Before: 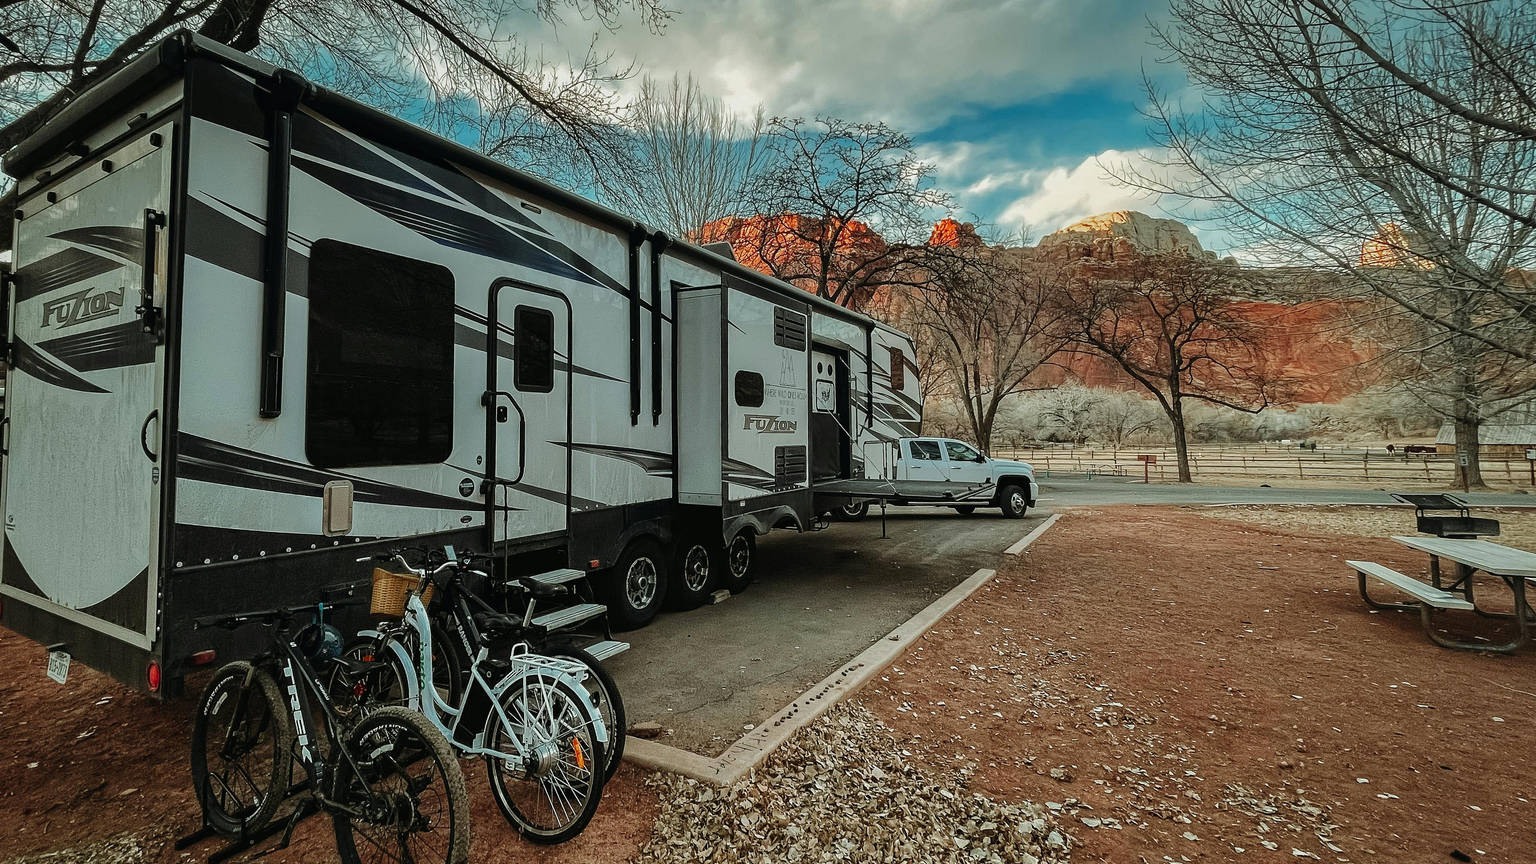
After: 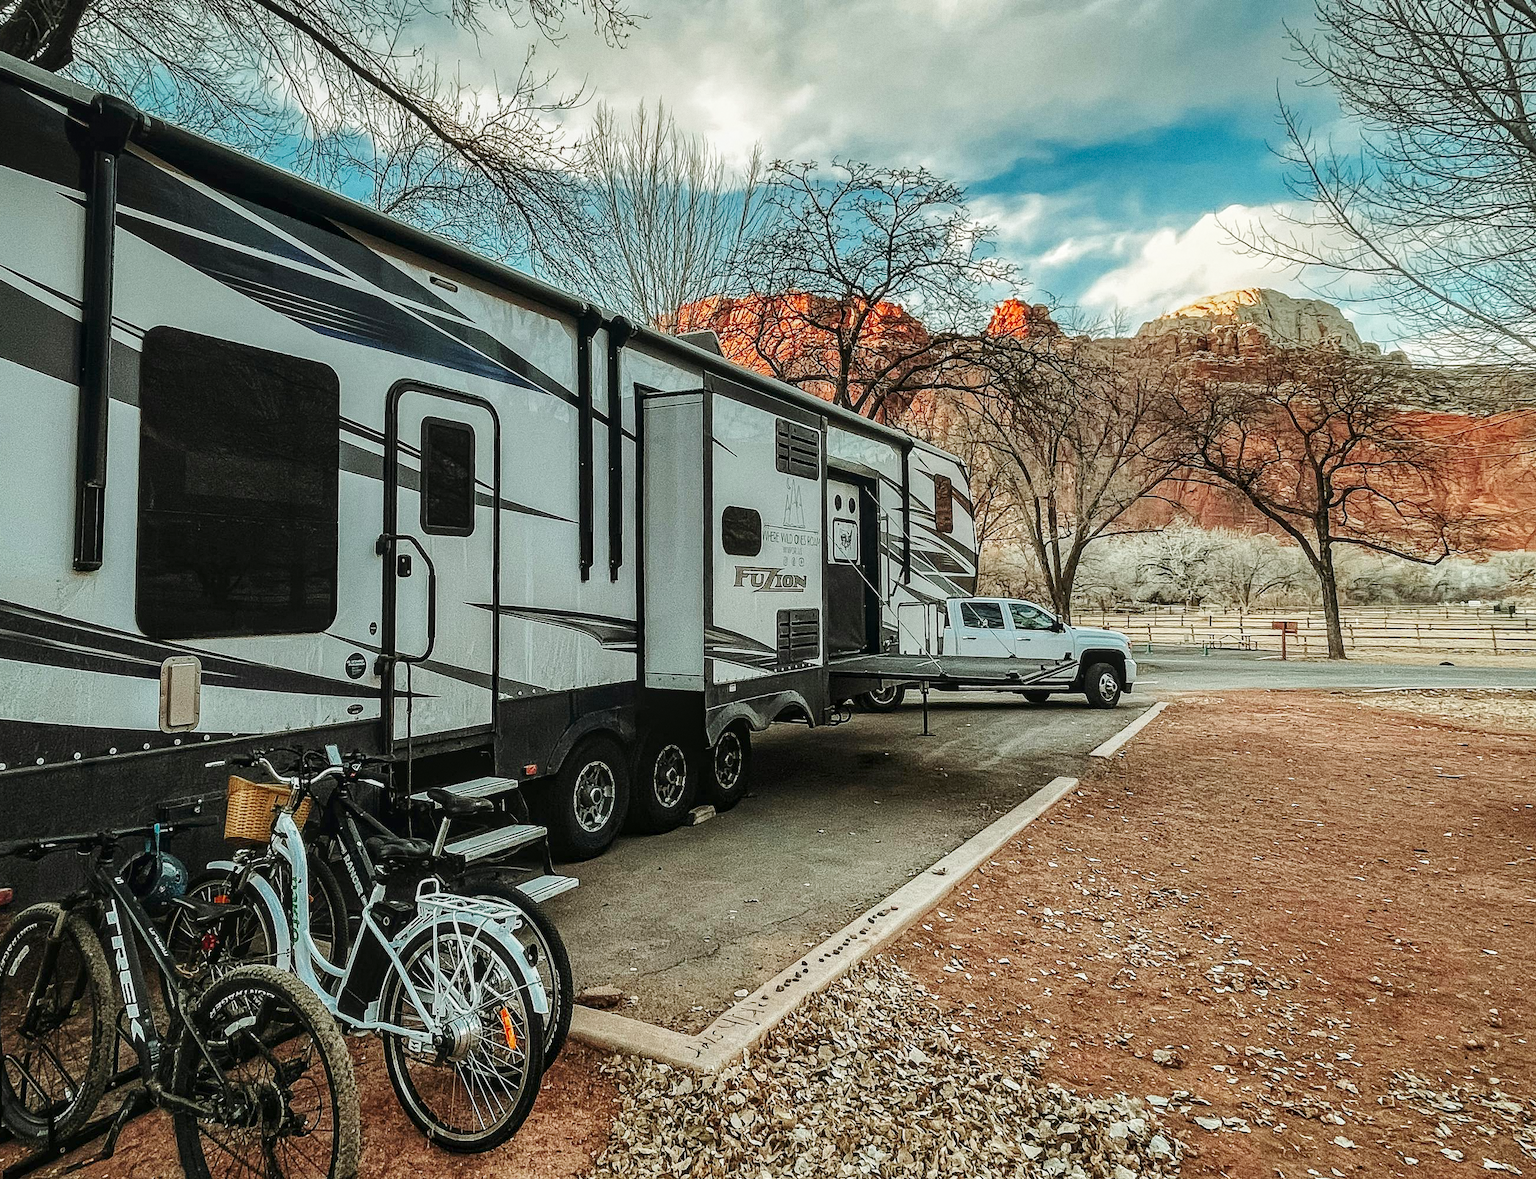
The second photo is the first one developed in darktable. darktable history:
crop: left 13.443%, right 13.31%
local contrast: on, module defaults
grain: coarseness 0.09 ISO
base curve: curves: ch0 [(0, 0) (0.204, 0.334) (0.55, 0.733) (1, 1)], preserve colors none
